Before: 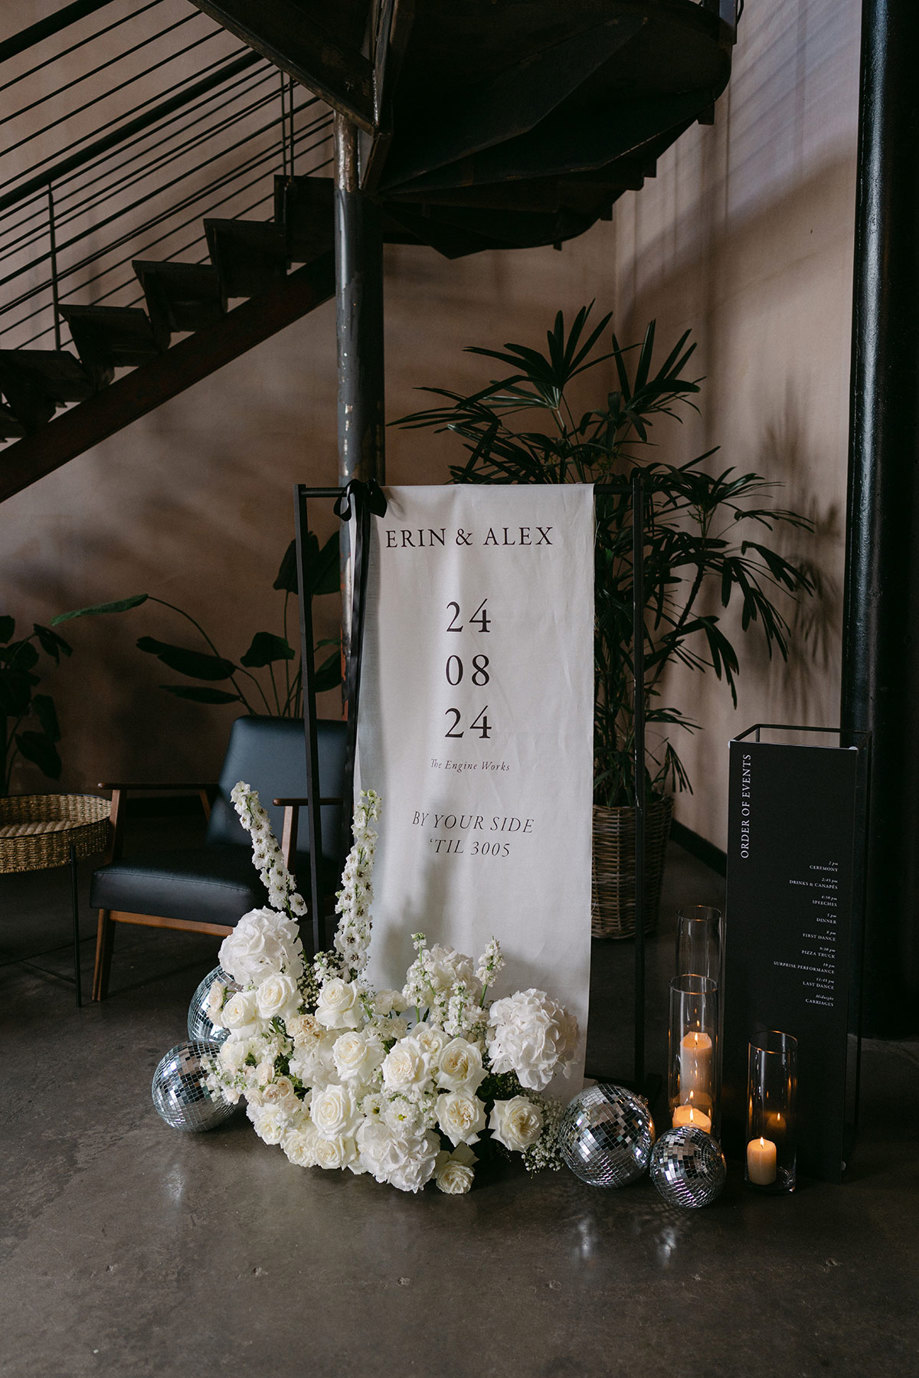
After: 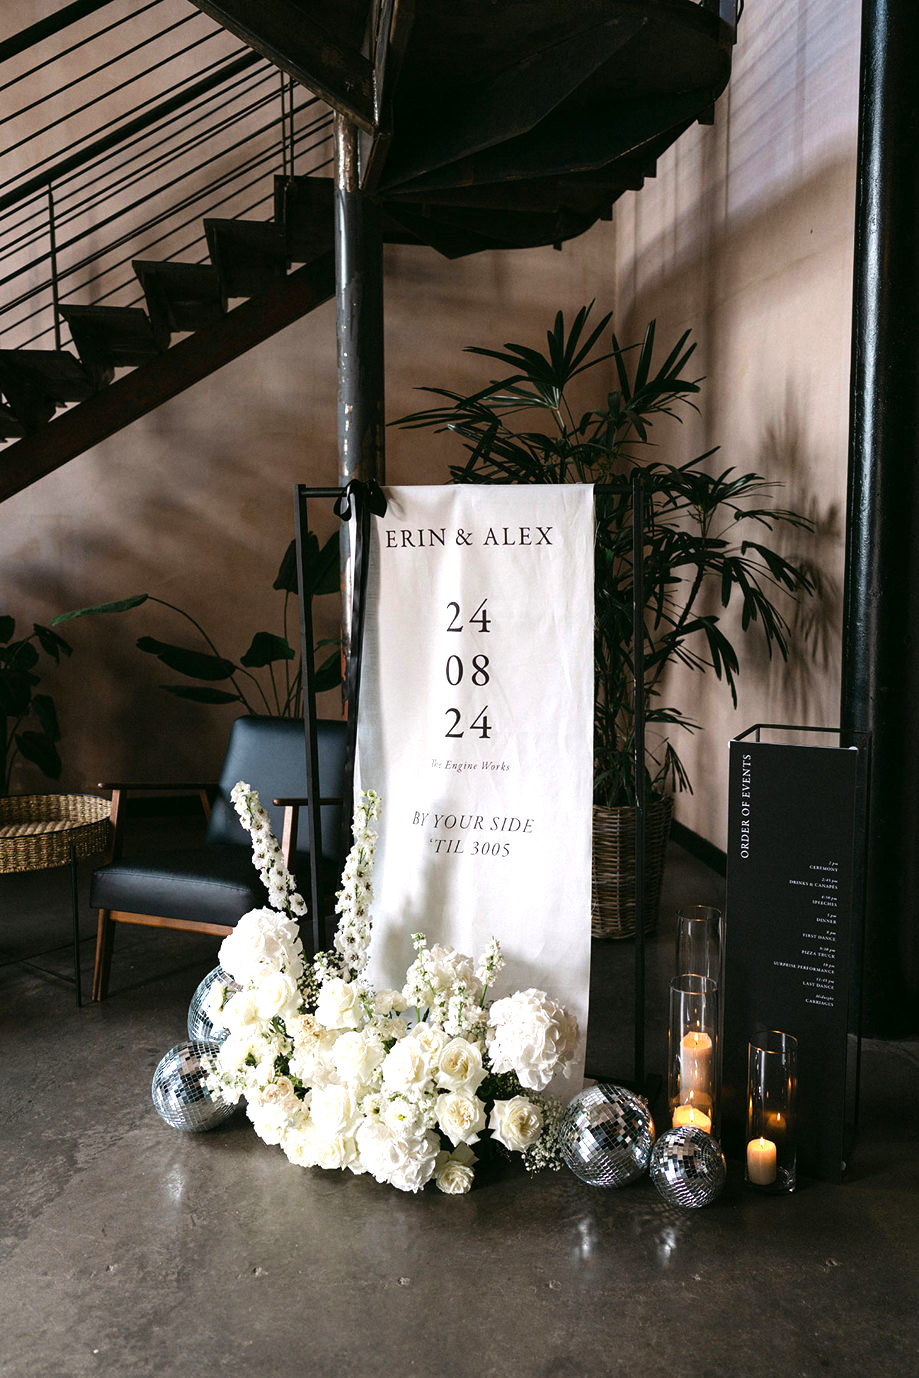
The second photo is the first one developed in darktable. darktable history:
exposure: exposure 0.7 EV, compensate highlight preservation false
tone equalizer: -8 EV -0.417 EV, -7 EV -0.389 EV, -6 EV -0.333 EV, -5 EV -0.222 EV, -3 EV 0.222 EV, -2 EV 0.333 EV, -1 EV 0.389 EV, +0 EV 0.417 EV, edges refinement/feathering 500, mask exposure compensation -1.57 EV, preserve details no
